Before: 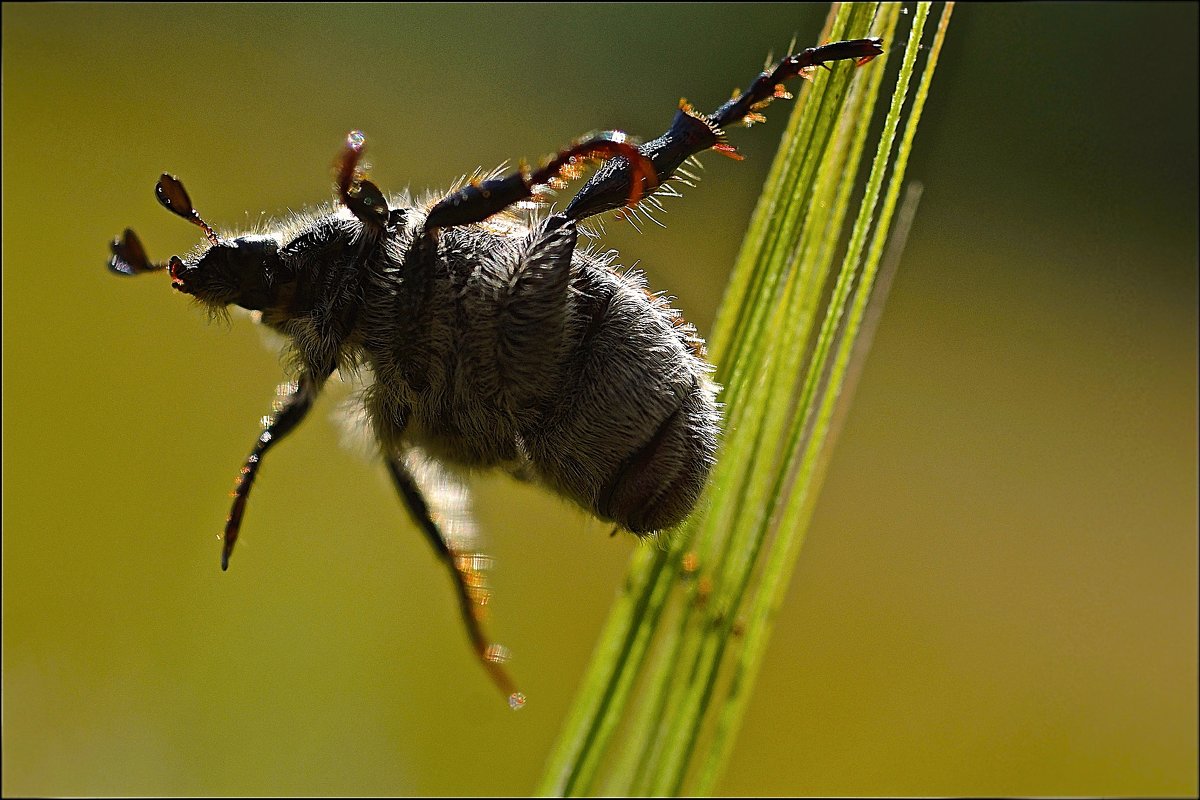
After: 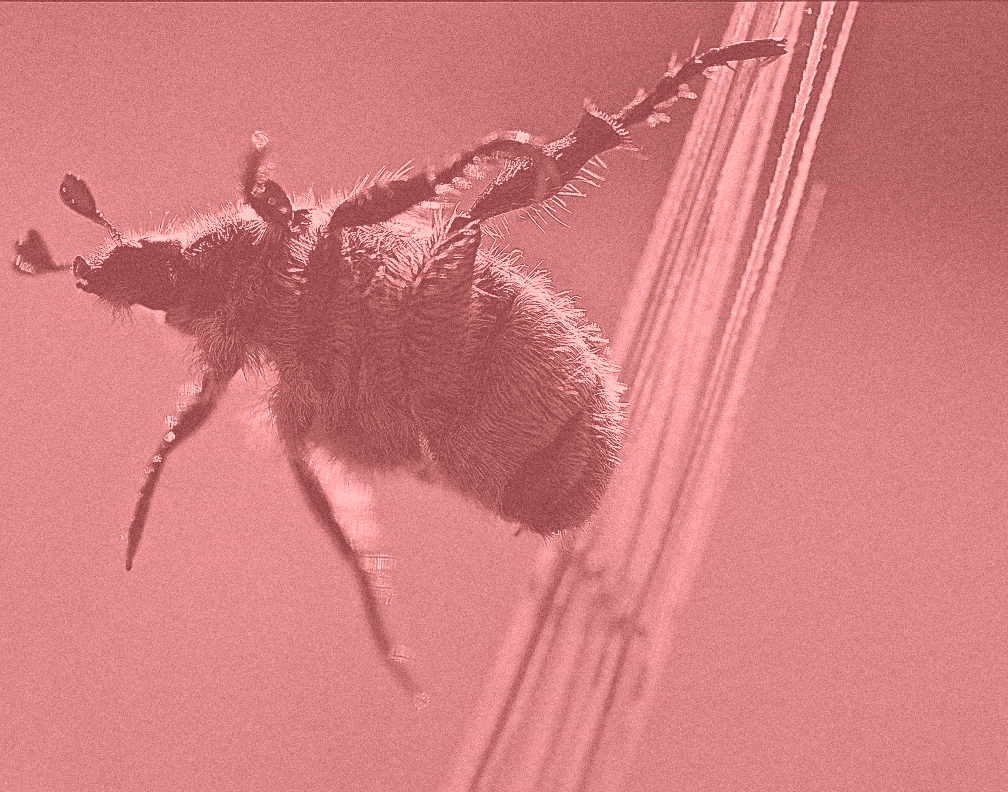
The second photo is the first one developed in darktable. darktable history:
grain: coarseness 0.09 ISO, strength 40%
crop: left 8.026%, right 7.374%
color zones: curves: ch0 [(0, 0.5) (0.125, 0.4) (0.25, 0.5) (0.375, 0.4) (0.5, 0.4) (0.625, 0.35) (0.75, 0.35) (0.875, 0.5)]; ch1 [(0, 0.35) (0.125, 0.45) (0.25, 0.35) (0.375, 0.35) (0.5, 0.35) (0.625, 0.35) (0.75, 0.45) (0.875, 0.35)]; ch2 [(0, 0.6) (0.125, 0.5) (0.25, 0.5) (0.375, 0.6) (0.5, 0.6) (0.625, 0.5) (0.75, 0.5) (0.875, 0.5)]
shadows and highlights: radius 108.52, shadows 23.73, highlights -59.32, low approximation 0.01, soften with gaussian
graduated density: rotation -180°, offset 27.42
sharpen: on, module defaults
color correction: highlights a* 7.34, highlights b* 4.37
colorize: saturation 51%, source mix 50.67%, lightness 50.67%
